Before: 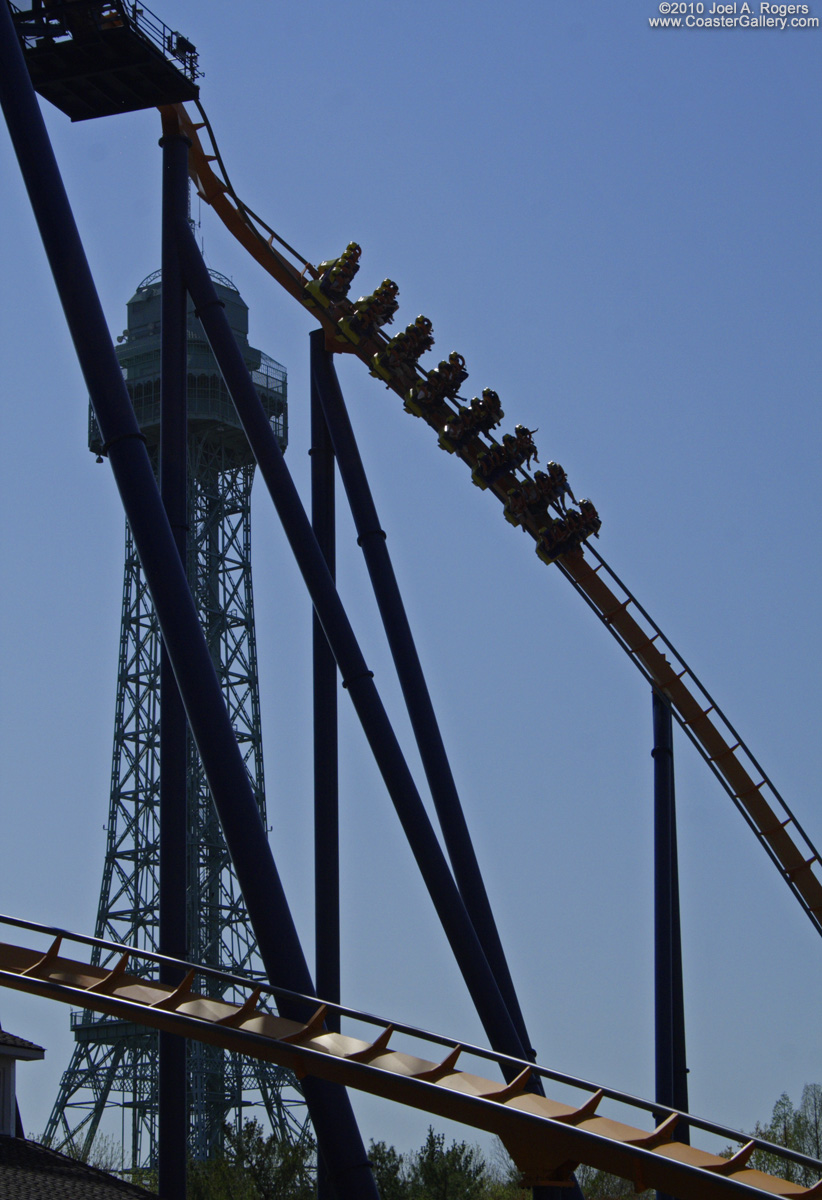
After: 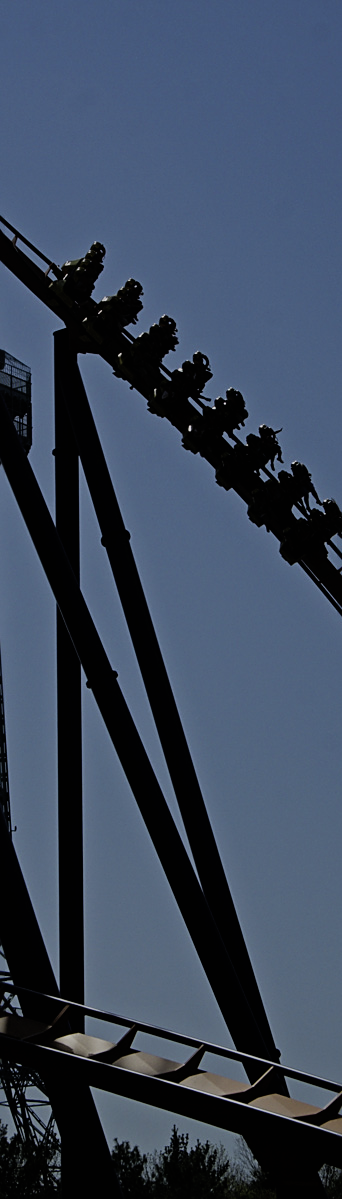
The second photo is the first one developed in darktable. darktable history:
sharpen: on, module defaults
crop: left 31.229%, right 27.105%
exposure: black level correction -0.016, exposure -1.018 EV, compensate highlight preservation false
filmic rgb: black relative exposure -5 EV, hardness 2.88, contrast 1.3, highlights saturation mix -30%
